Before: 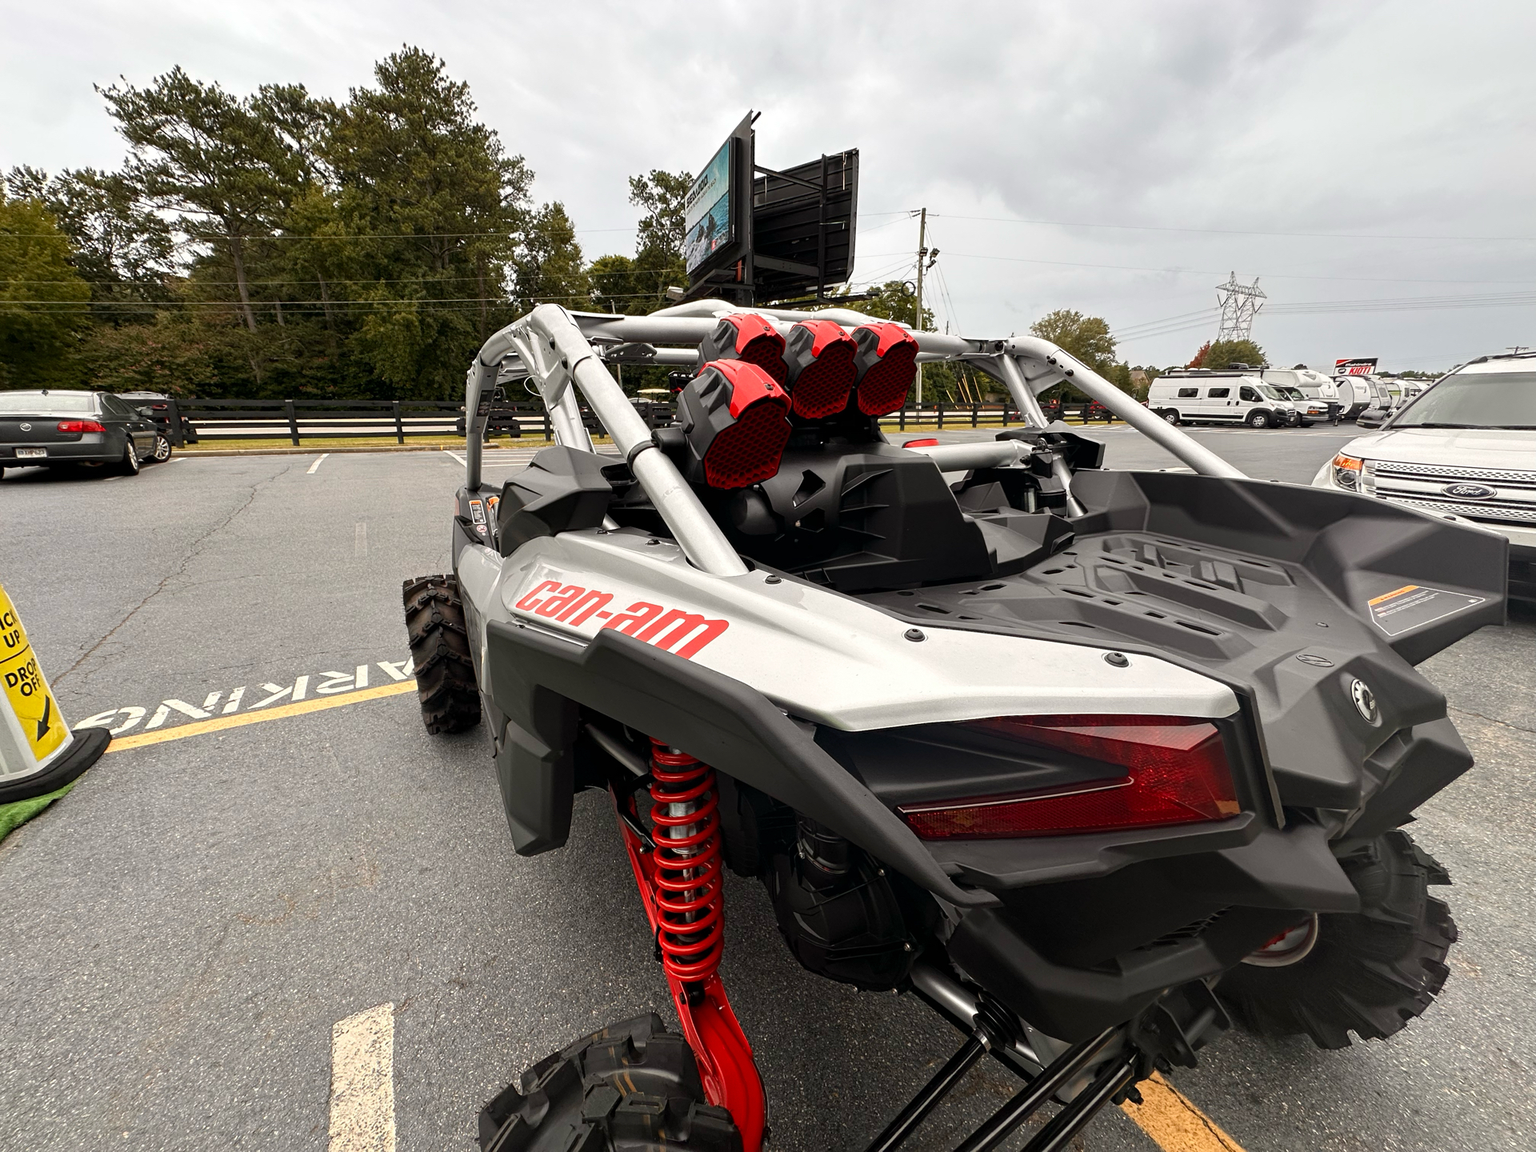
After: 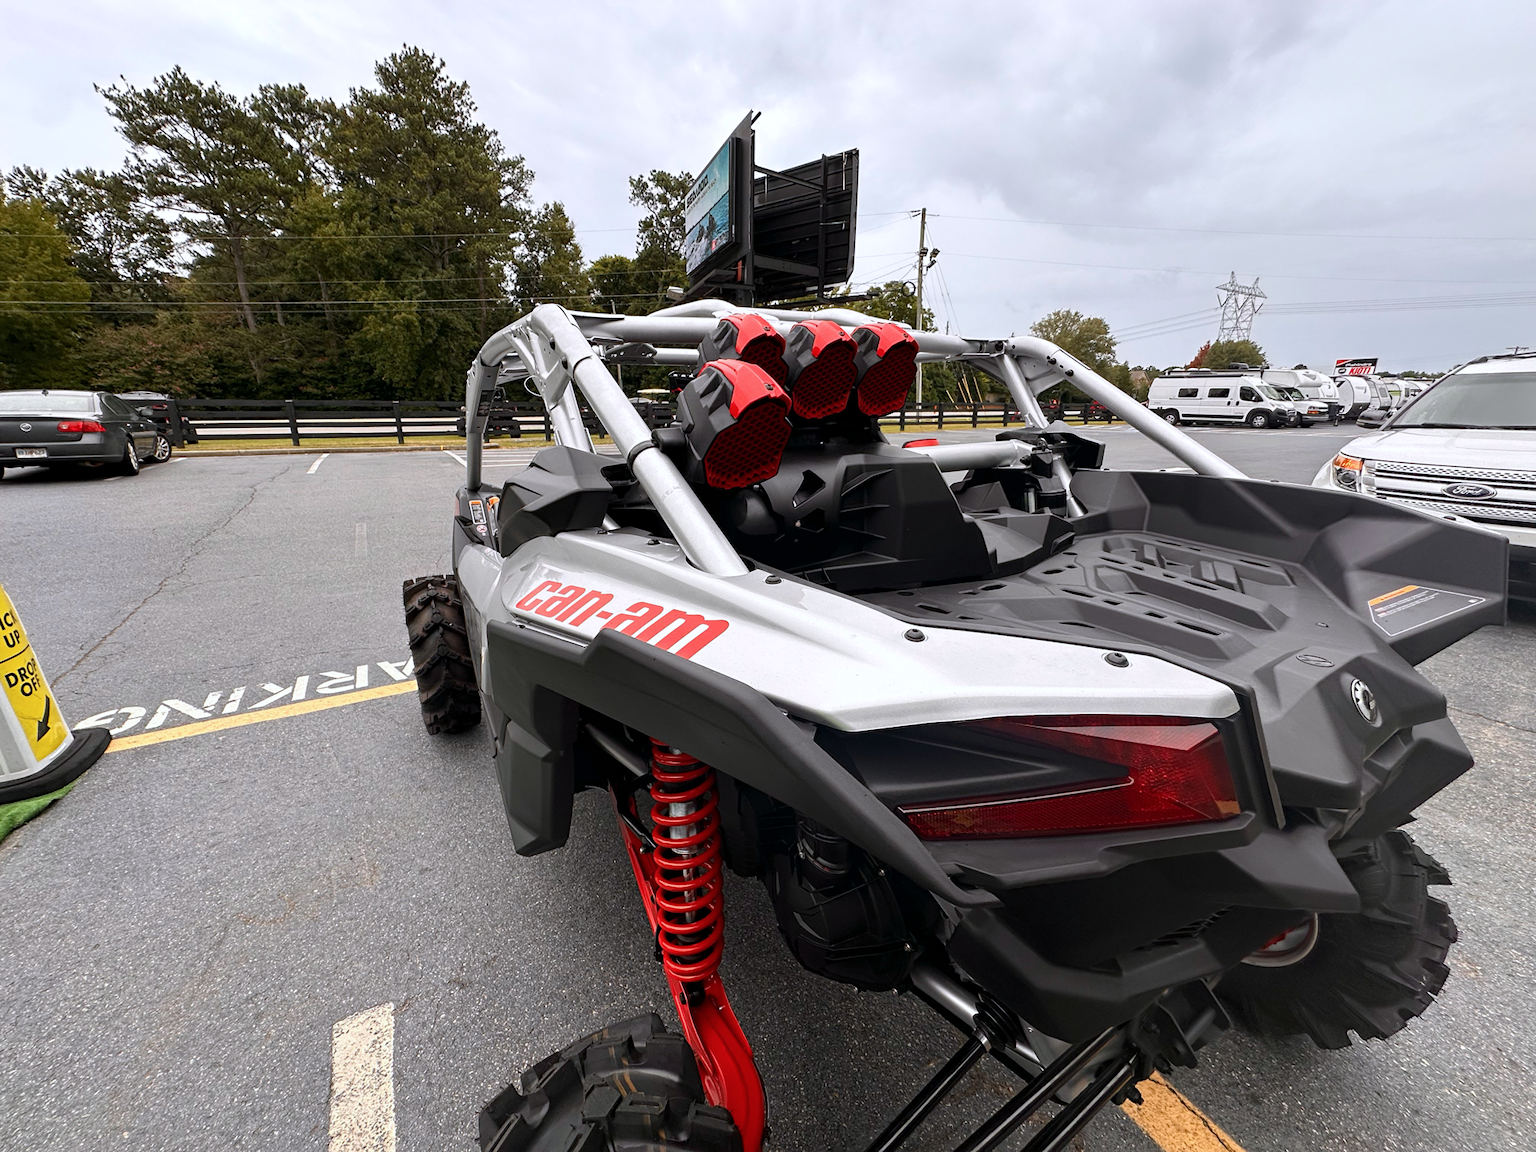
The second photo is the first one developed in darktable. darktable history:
color calibration: illuminant as shot in camera, x 0.358, y 0.373, temperature 4628.91 K
exposure: exposure -0.003 EV, compensate highlight preservation false
